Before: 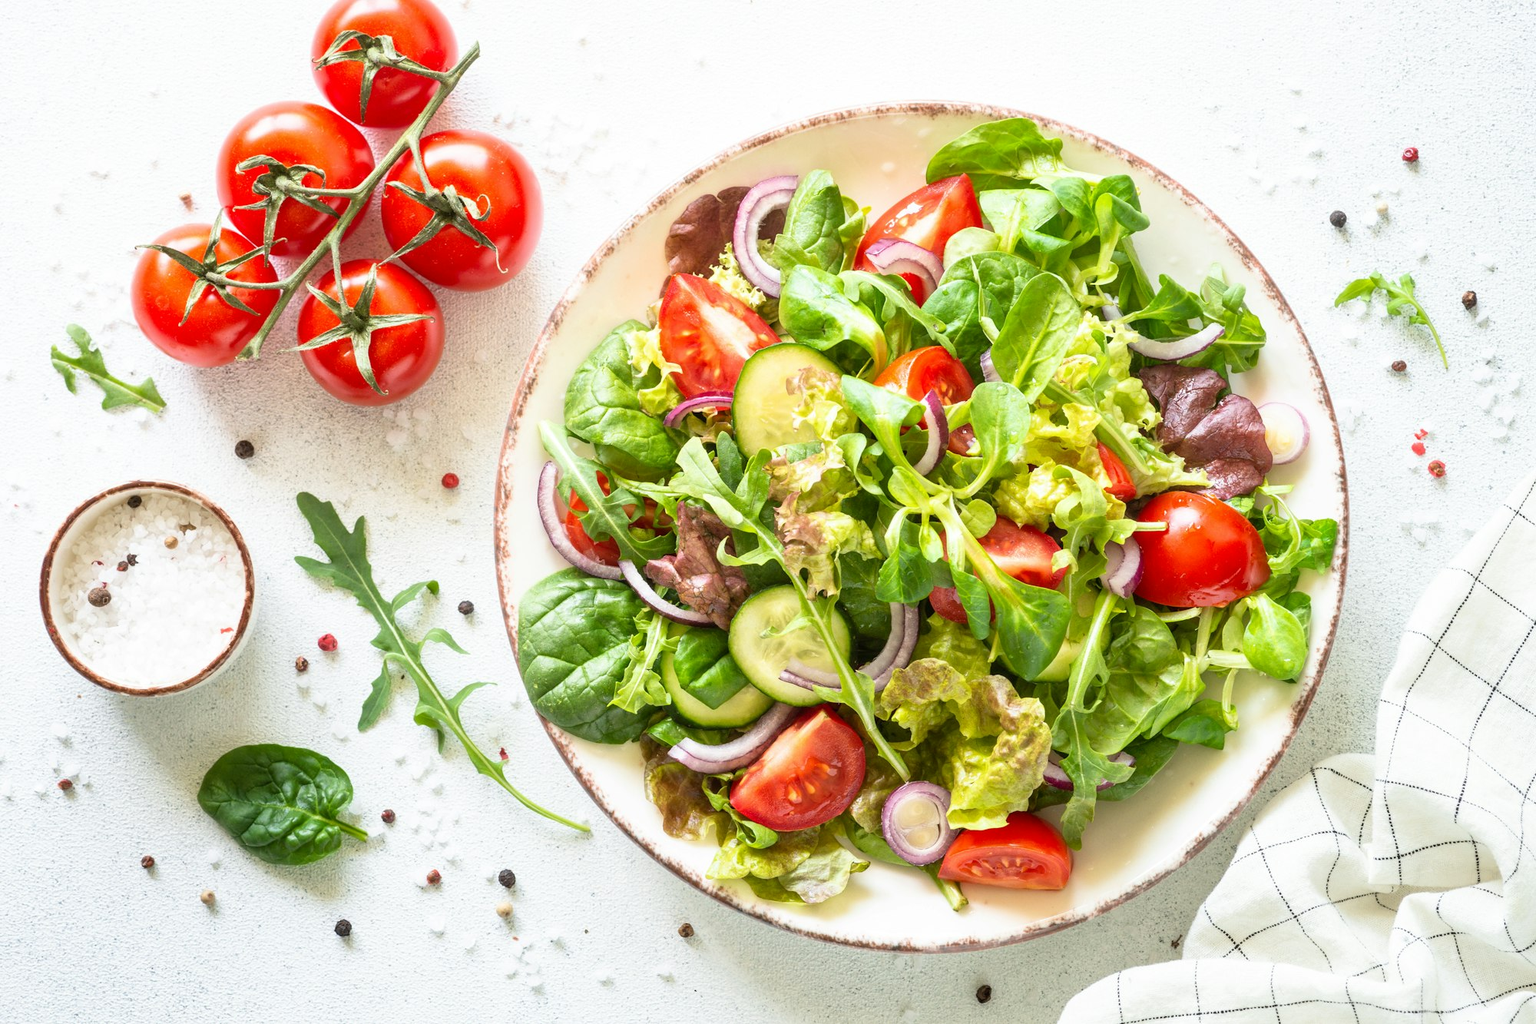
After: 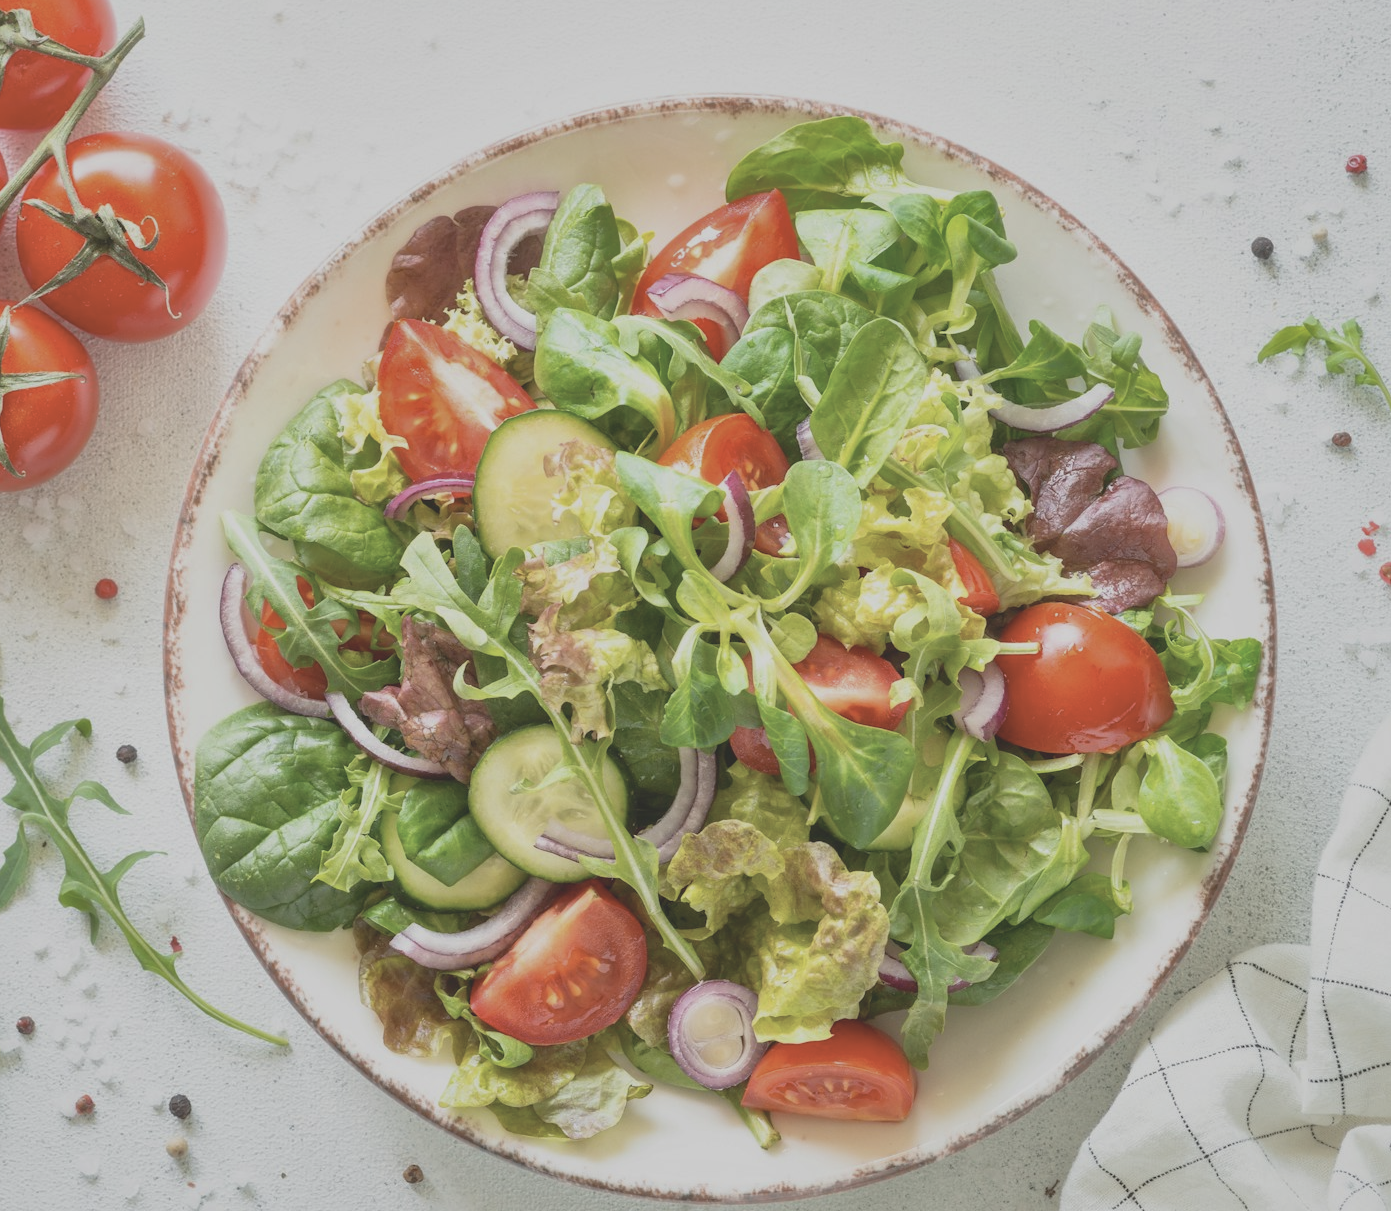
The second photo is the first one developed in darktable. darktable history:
contrast brightness saturation: contrast -0.26, saturation -0.43
crop and rotate: left 24.034%, top 2.838%, right 6.406%, bottom 6.299%
shadows and highlights: on, module defaults
